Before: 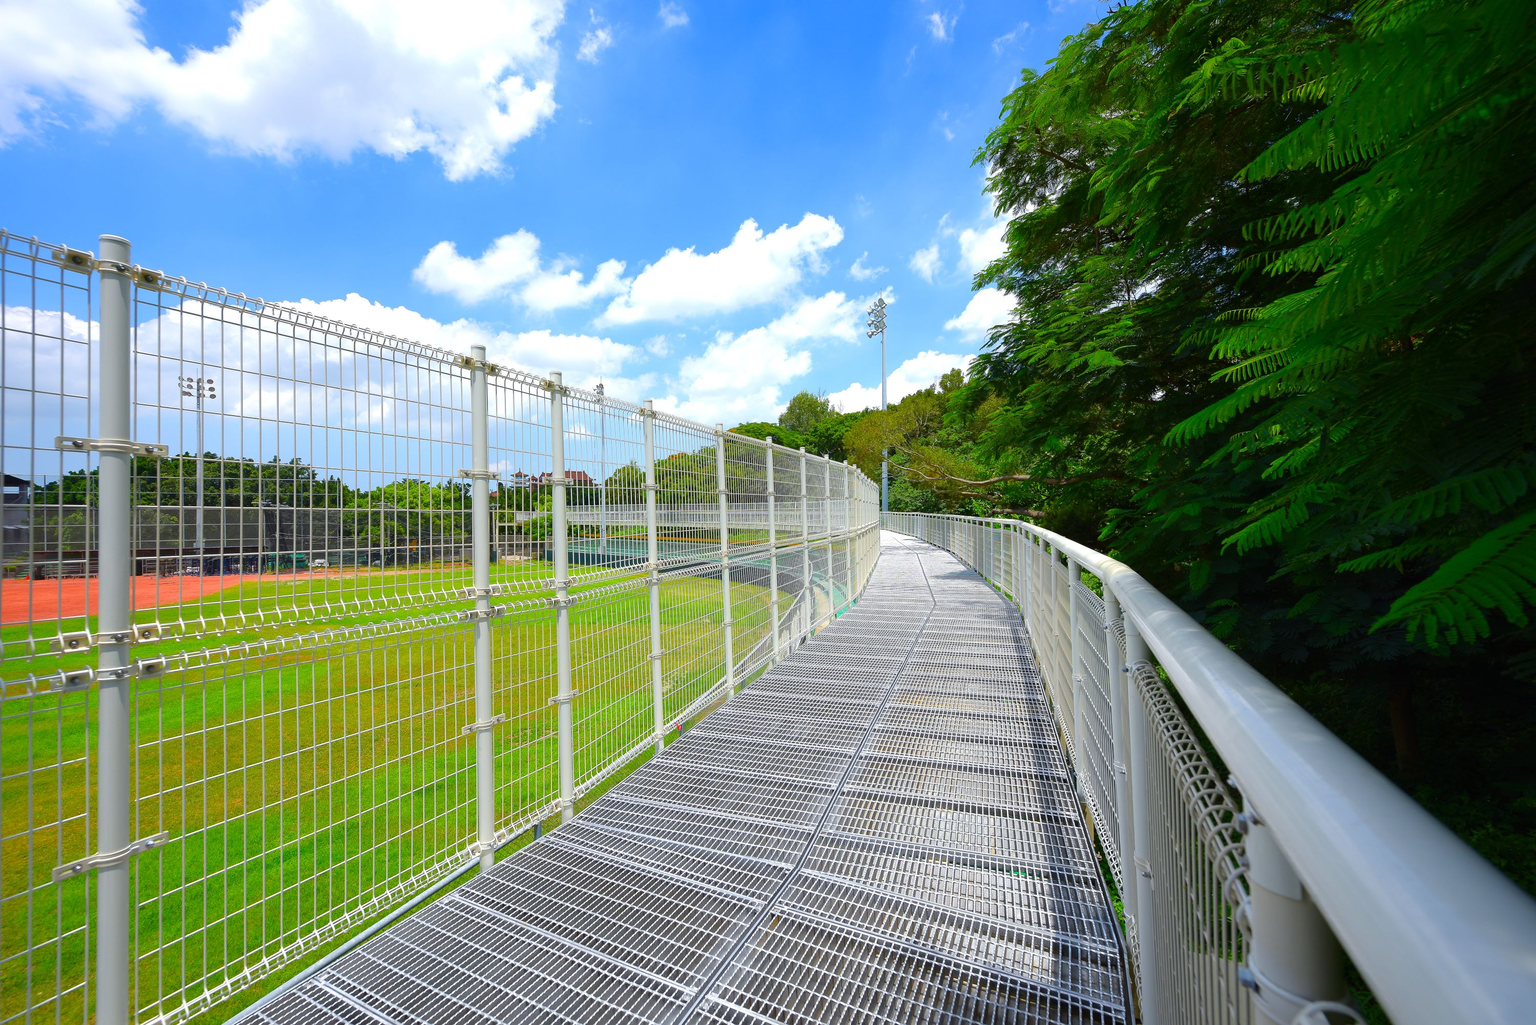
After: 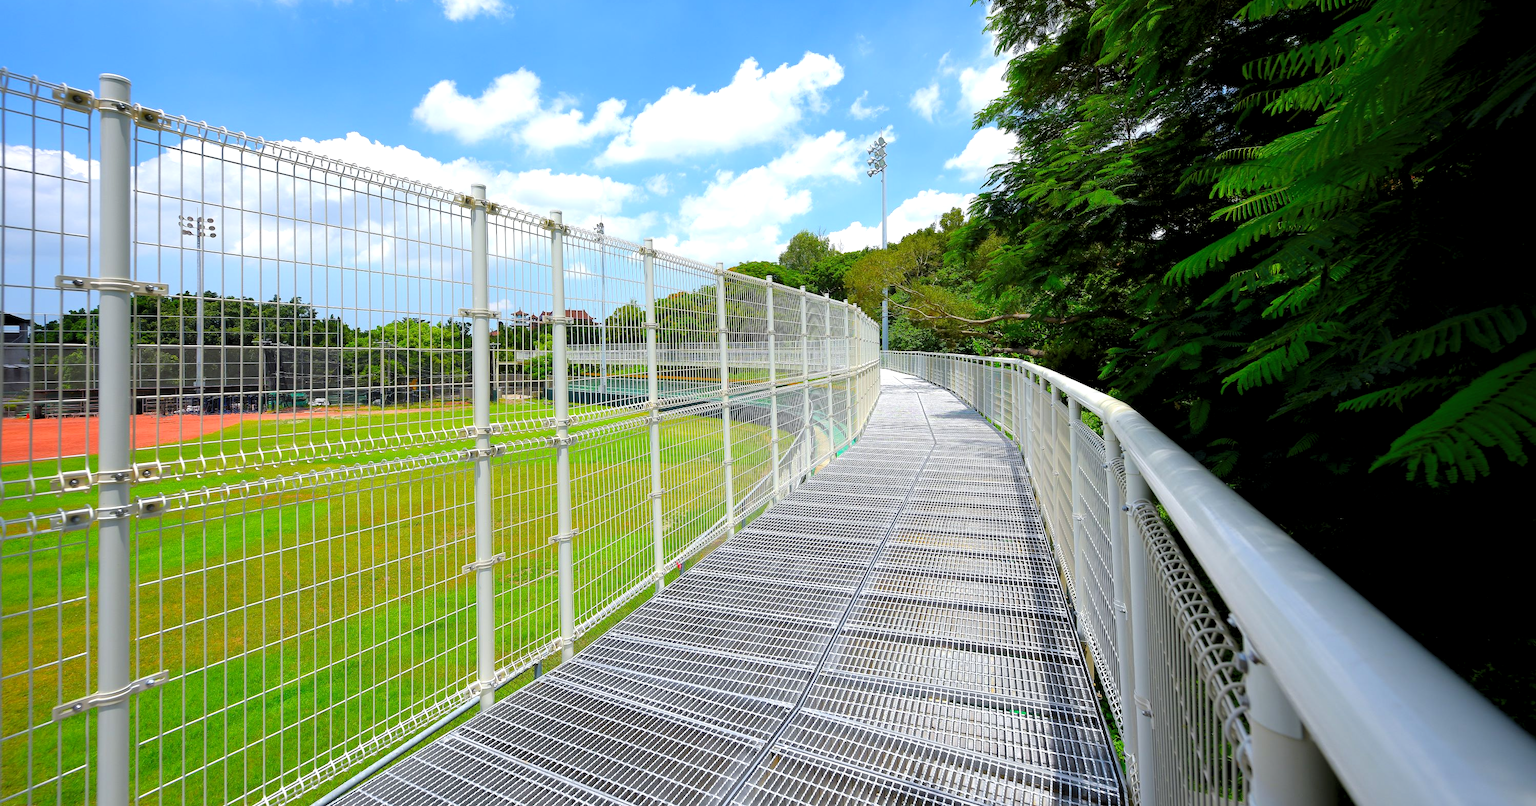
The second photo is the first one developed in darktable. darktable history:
levels: levels [0.073, 0.497, 0.972]
crop and rotate: top 15.774%, bottom 5.506%
